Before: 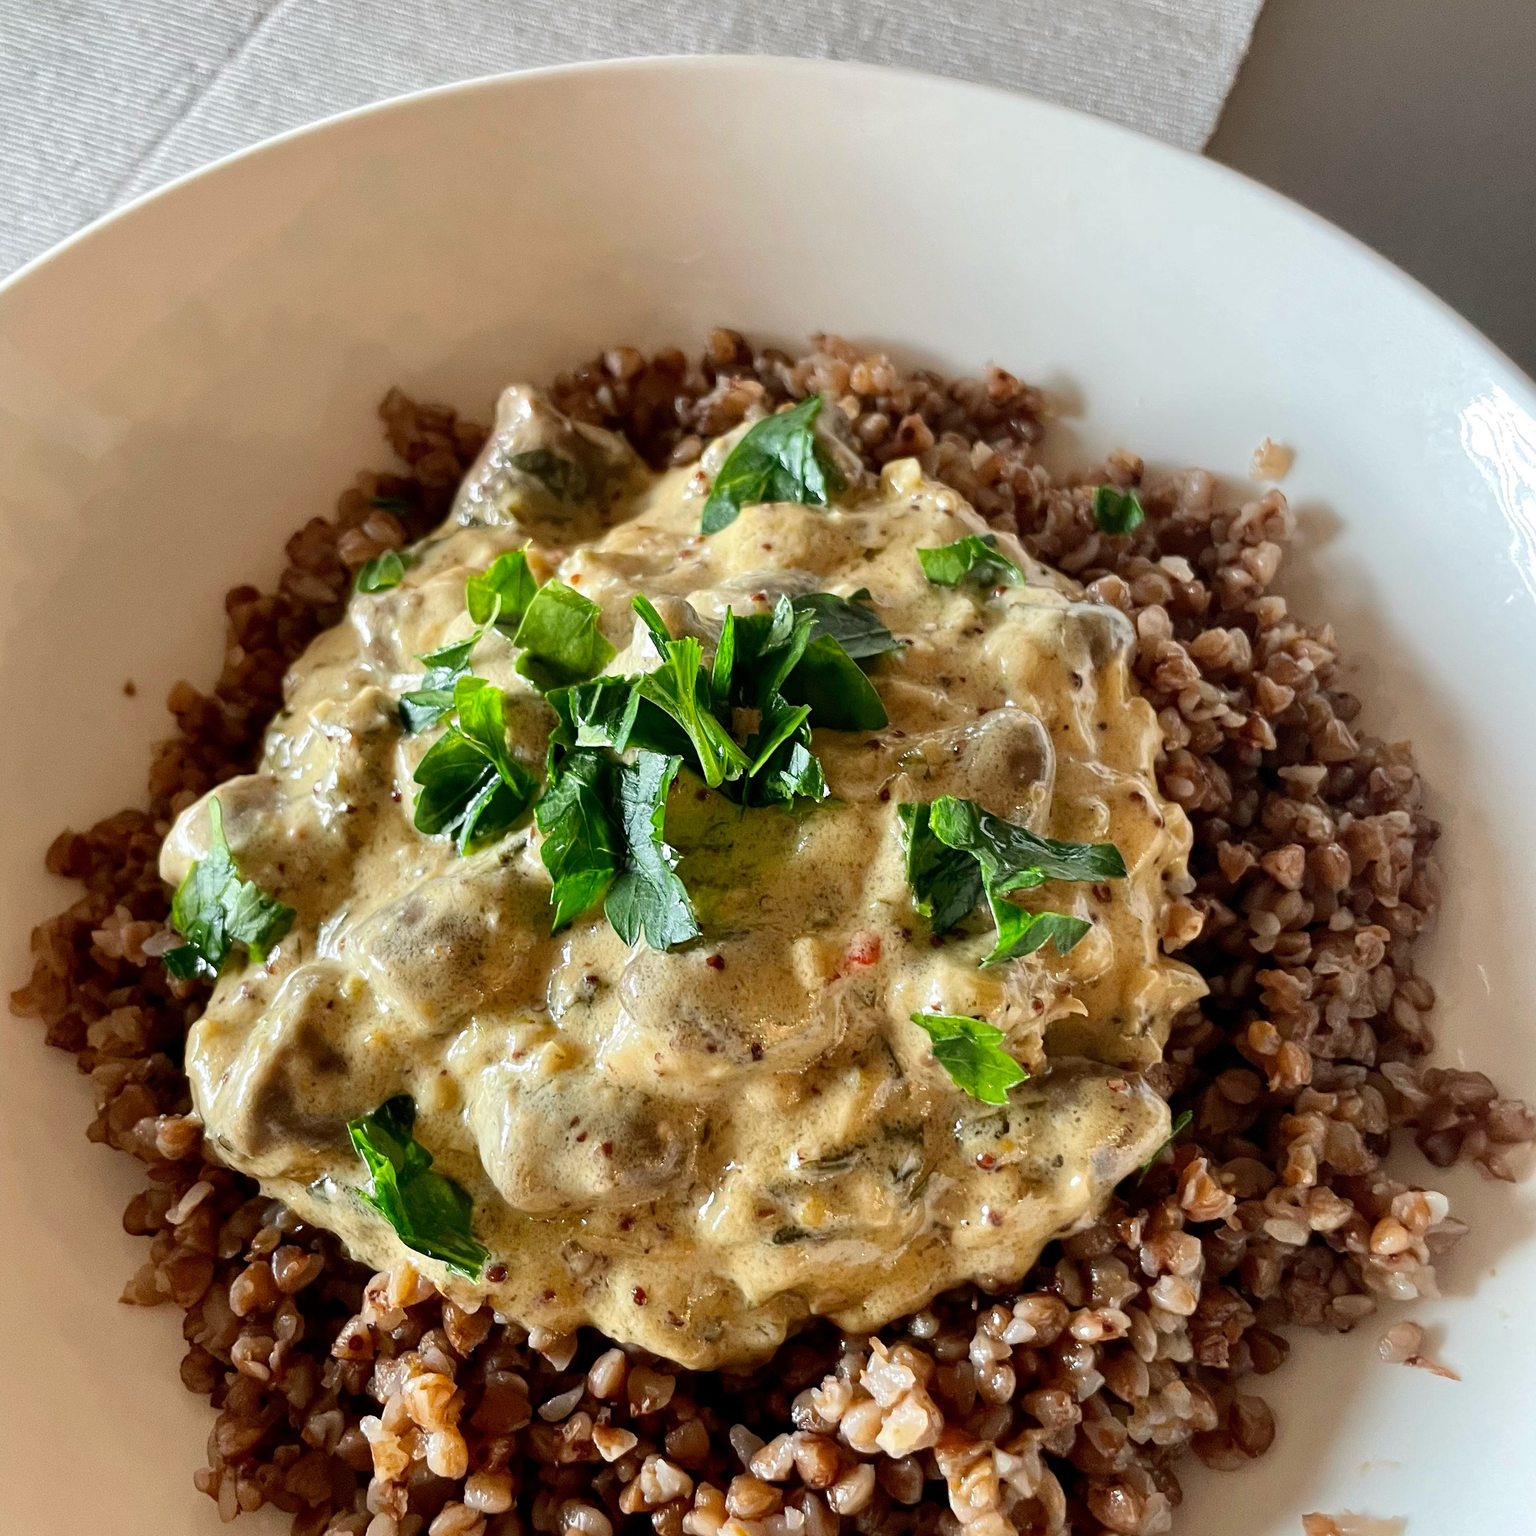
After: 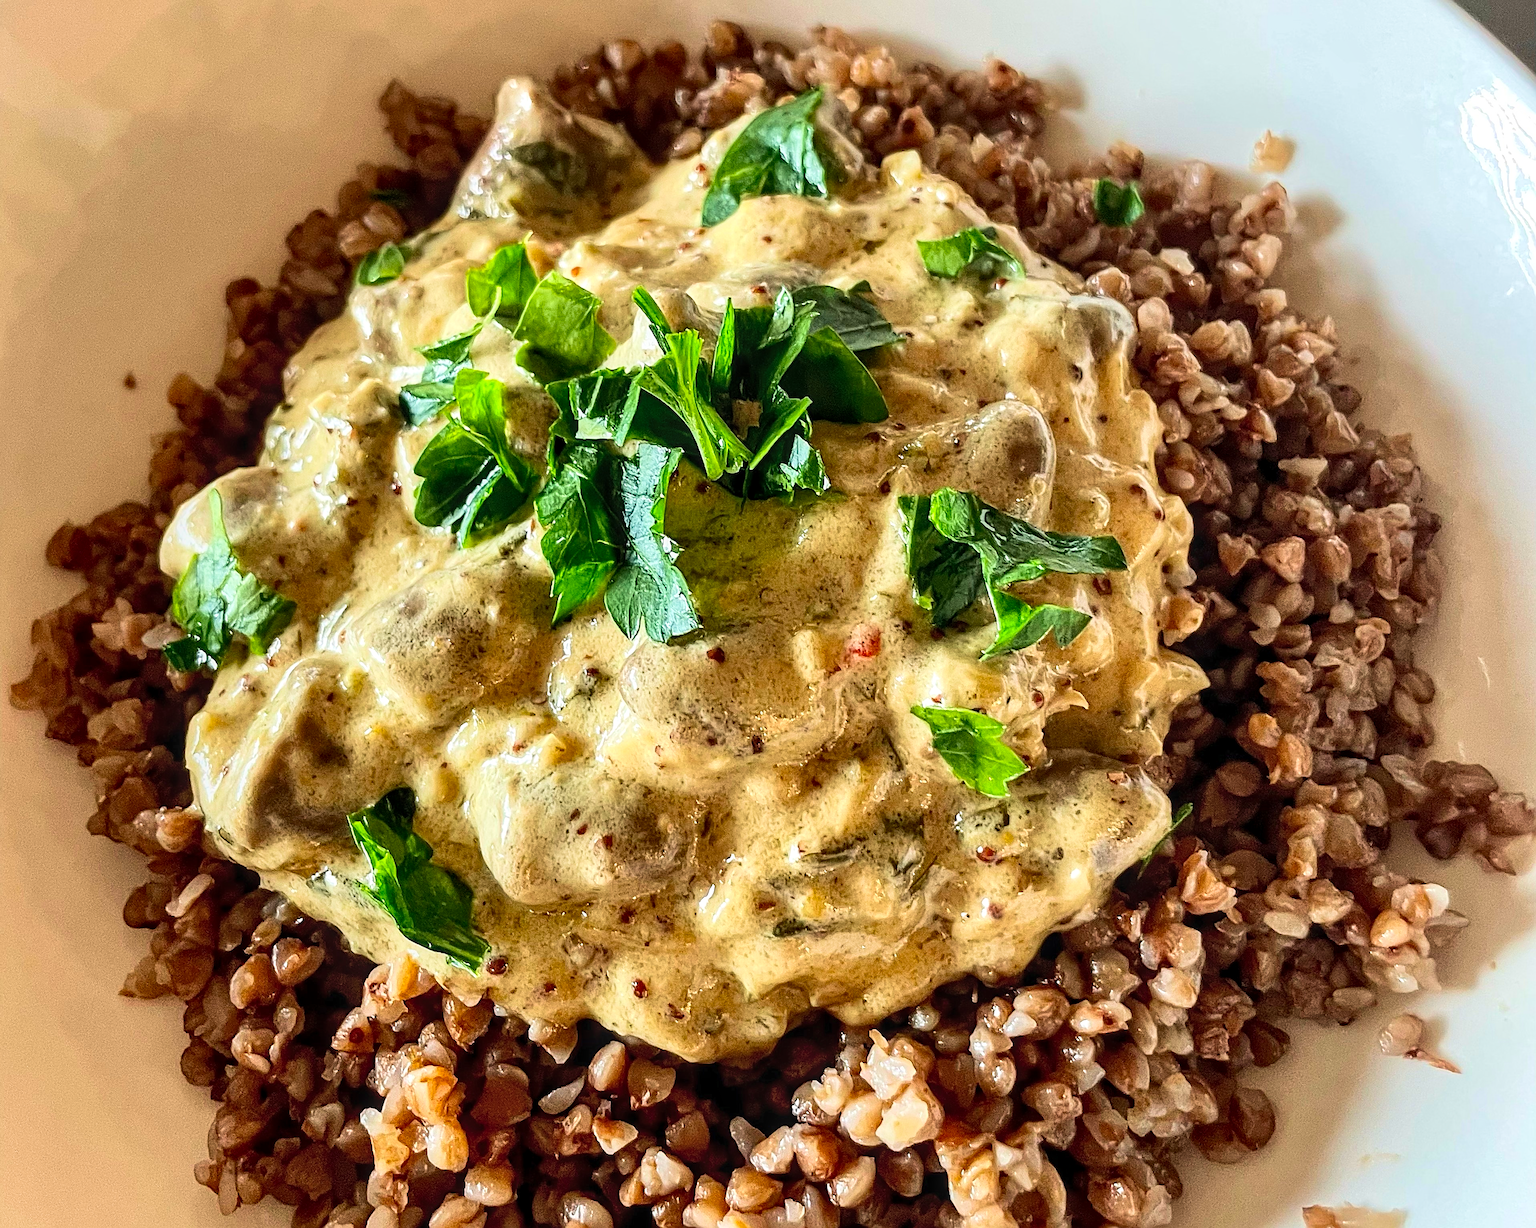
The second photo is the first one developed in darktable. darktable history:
contrast brightness saturation: contrast 0.199, brightness 0.163, saturation 0.22
sharpen: radius 2.567, amount 0.701
crop and rotate: top 20.066%
shadows and highlights: shadows 36.72, highlights -26.63, highlights color adjustment 49.29%, soften with gaussian
velvia: strength 28.44%
tone equalizer: smoothing diameter 24.79%, edges refinement/feathering 7.42, preserve details guided filter
local contrast: on, module defaults
